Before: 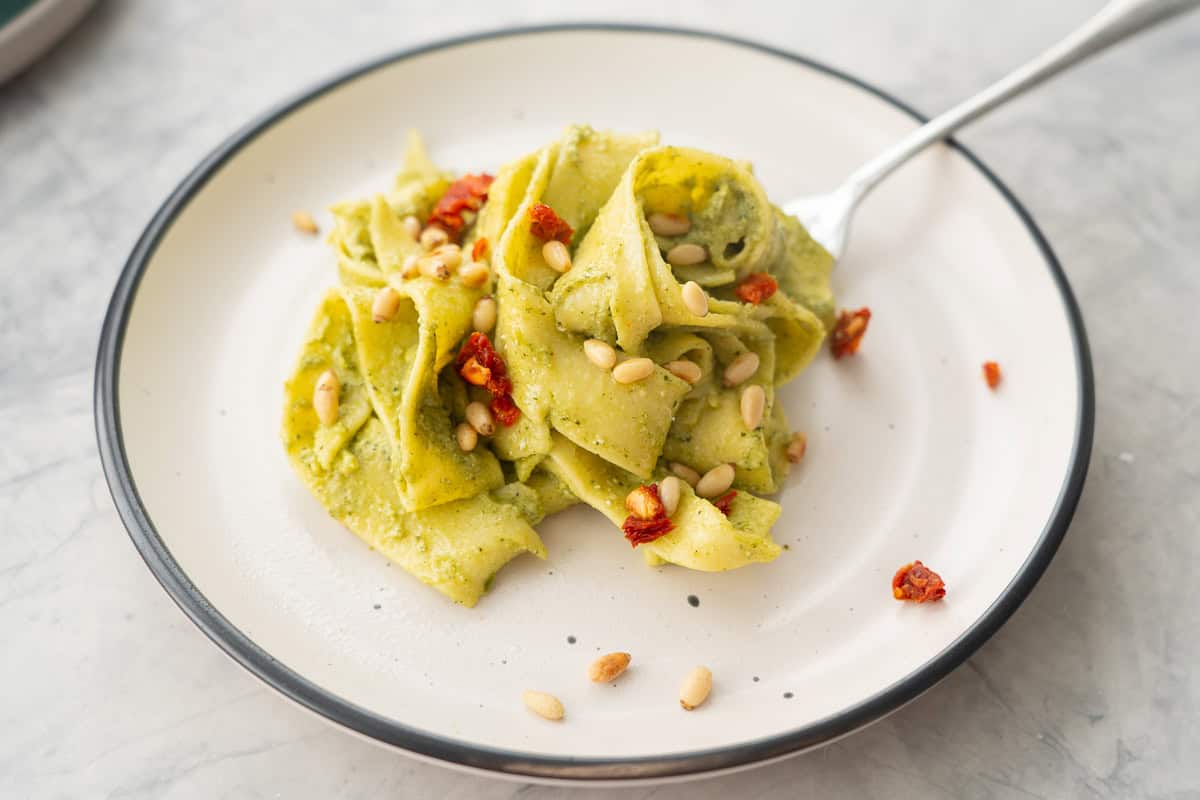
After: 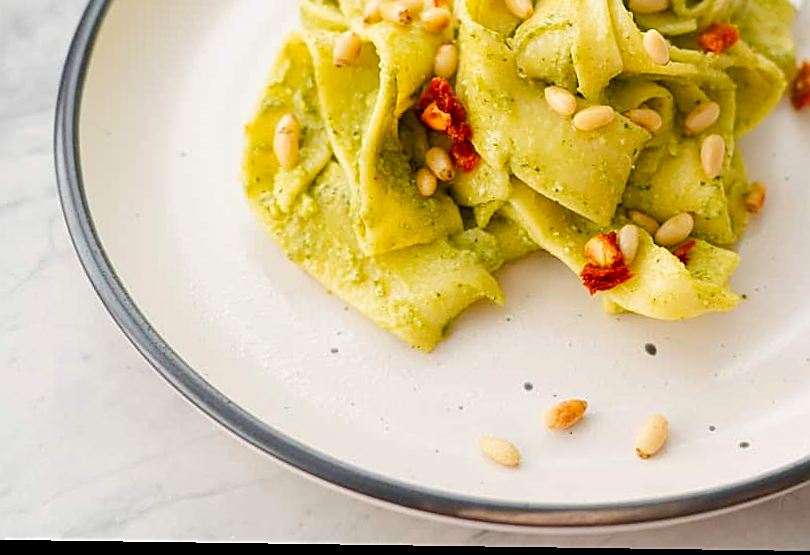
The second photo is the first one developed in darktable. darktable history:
sharpen: on, module defaults
color balance rgb: perceptual saturation grading › global saturation 24.077%, perceptual saturation grading › highlights -24.416%, perceptual saturation grading › mid-tones 24.036%, perceptual saturation grading › shadows 40.515%, perceptual brilliance grading › mid-tones 9.028%, perceptual brilliance grading › shadows 14.372%
crop and rotate: angle -0.792°, left 3.759%, top 32.008%, right 29.342%
